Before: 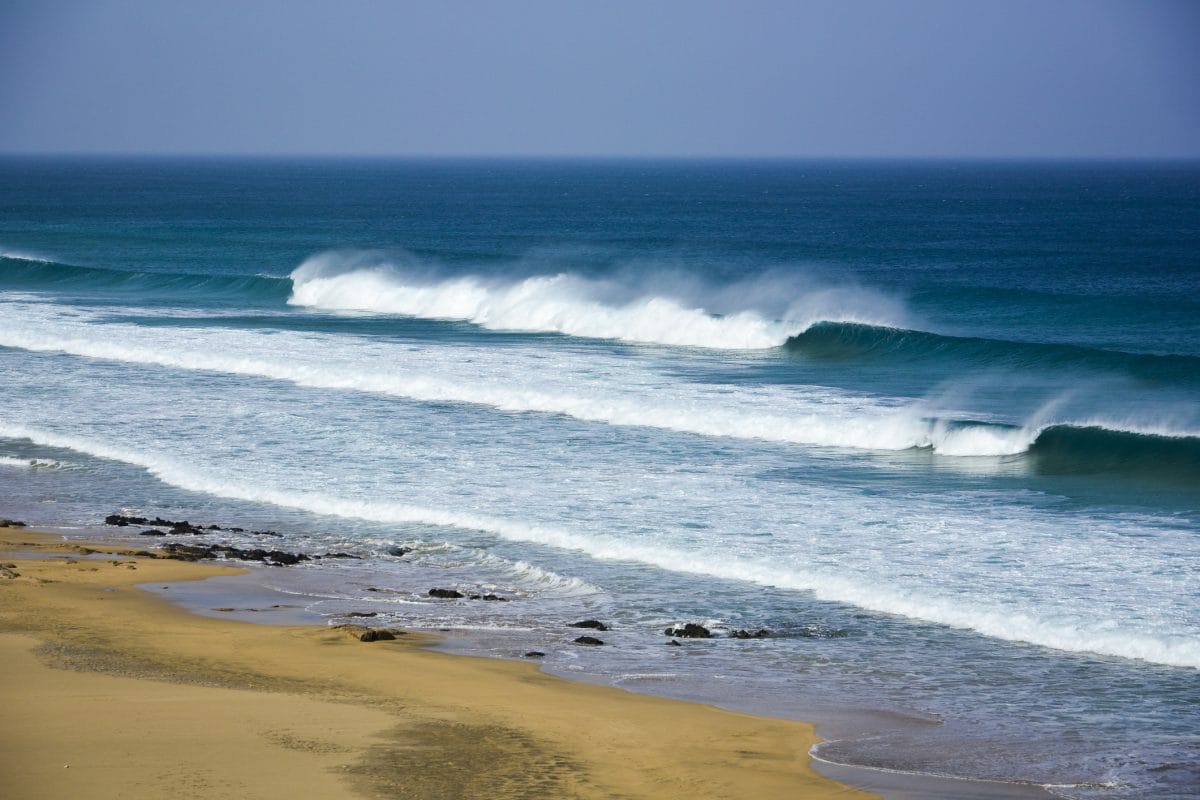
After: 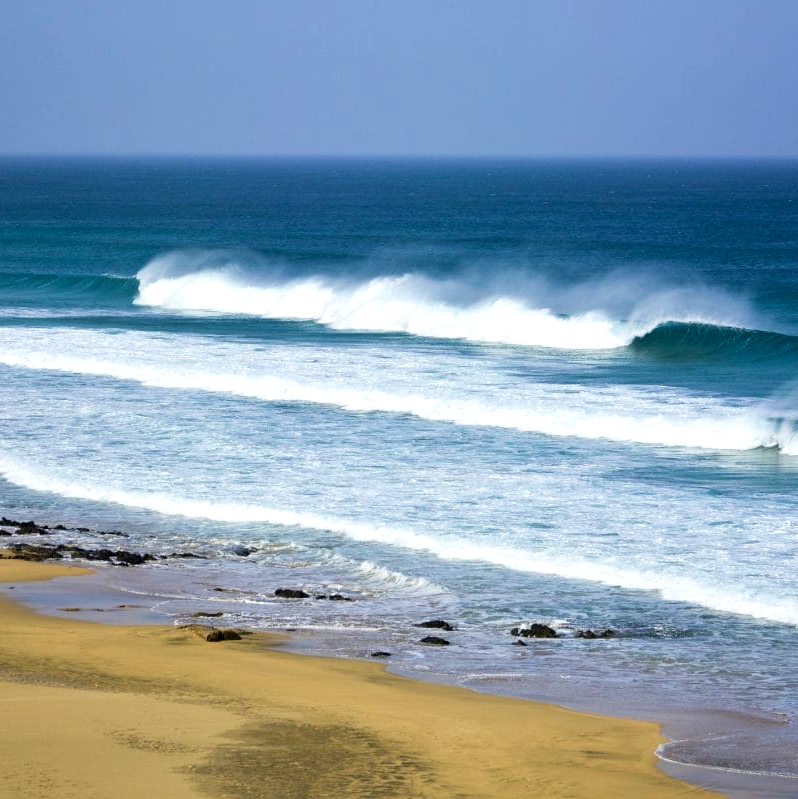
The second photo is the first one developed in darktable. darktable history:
velvia: on, module defaults
crop and rotate: left 12.863%, right 20.607%
tone equalizer: smoothing diameter 24.82%, edges refinement/feathering 11.72, preserve details guided filter
exposure: black level correction 0.005, exposure 0.277 EV, compensate highlight preservation false
